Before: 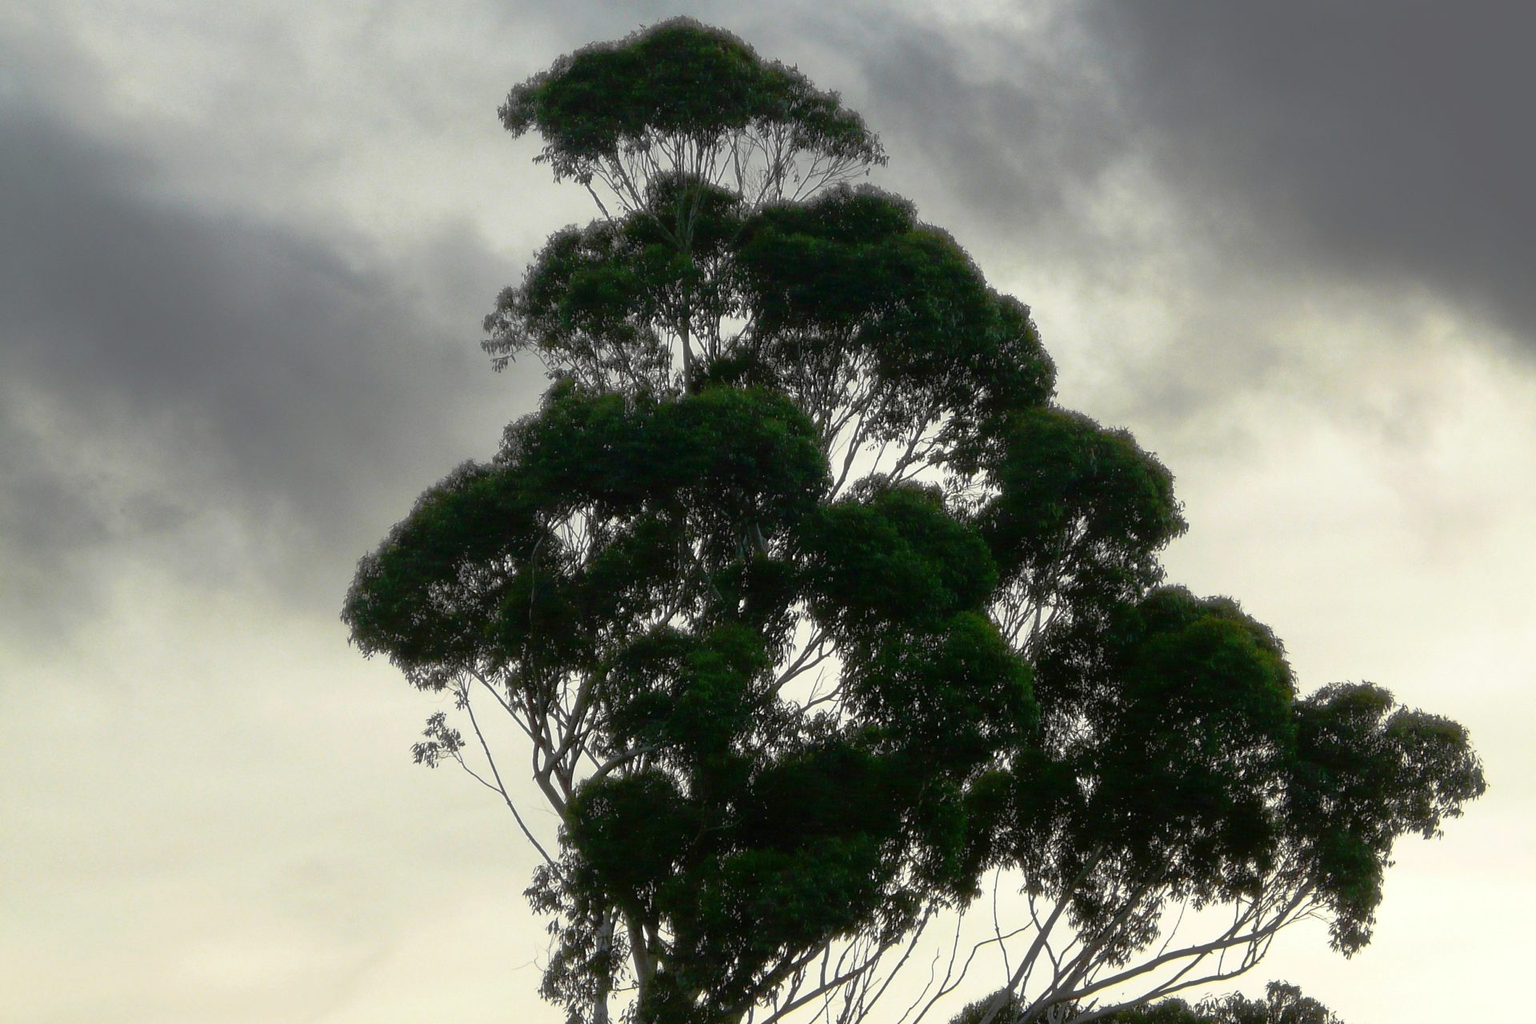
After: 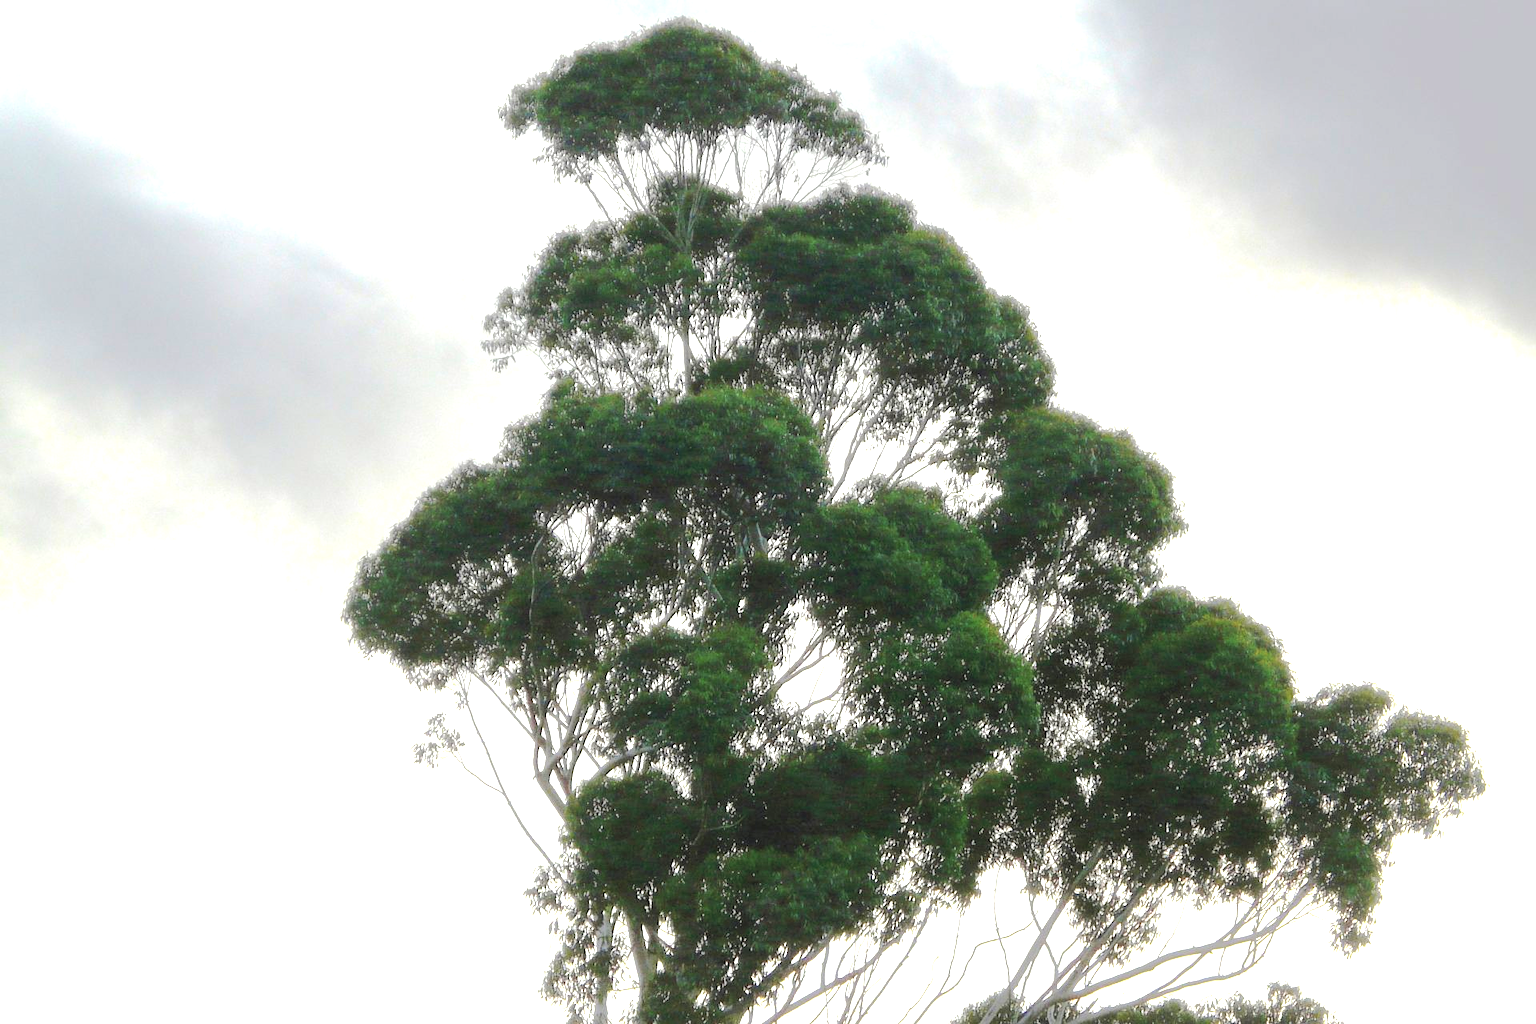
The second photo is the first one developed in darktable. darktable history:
contrast brightness saturation: brightness 0.28
tone equalizer: -8 EV -0.417 EV, -7 EV -0.389 EV, -6 EV -0.333 EV, -5 EV -0.222 EV, -3 EV 0.222 EV, -2 EV 0.333 EV, -1 EV 0.389 EV, +0 EV 0.417 EV, edges refinement/feathering 500, mask exposure compensation -1.57 EV, preserve details no
exposure: black level correction 0, exposure 1.45 EV, compensate exposure bias true, compensate highlight preservation false
vibrance: vibrance 20%
